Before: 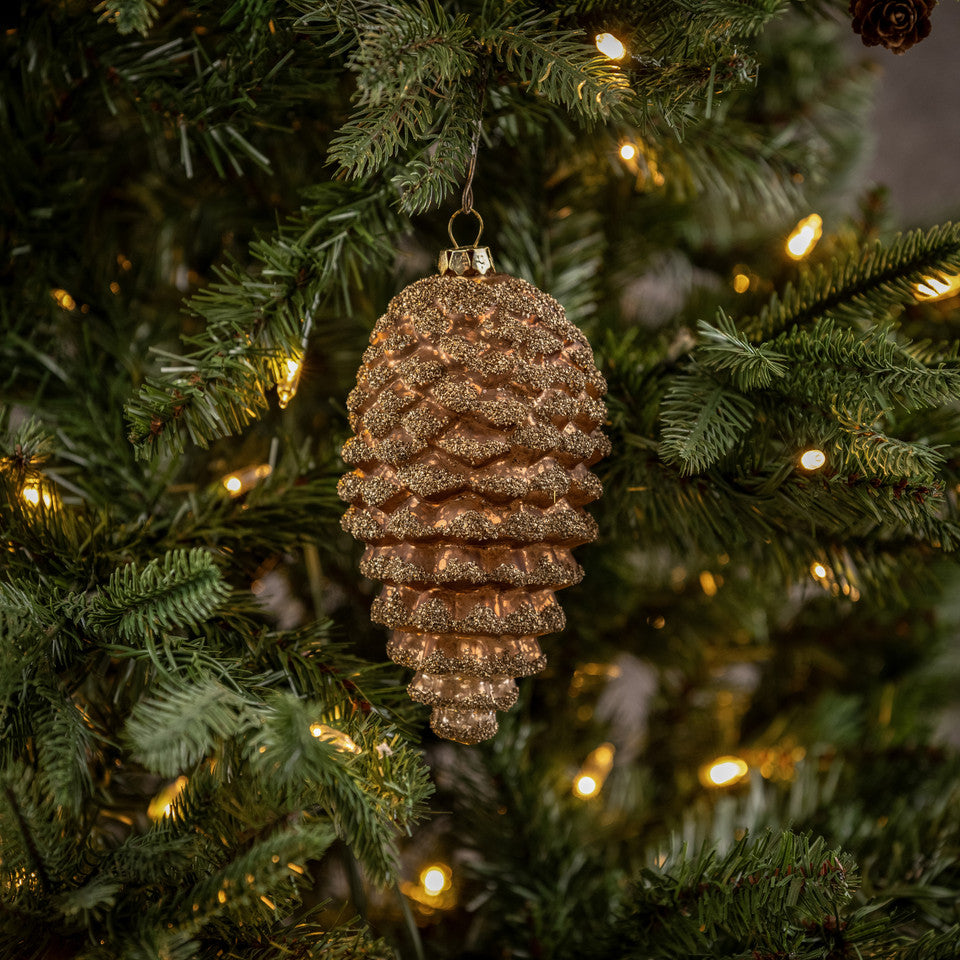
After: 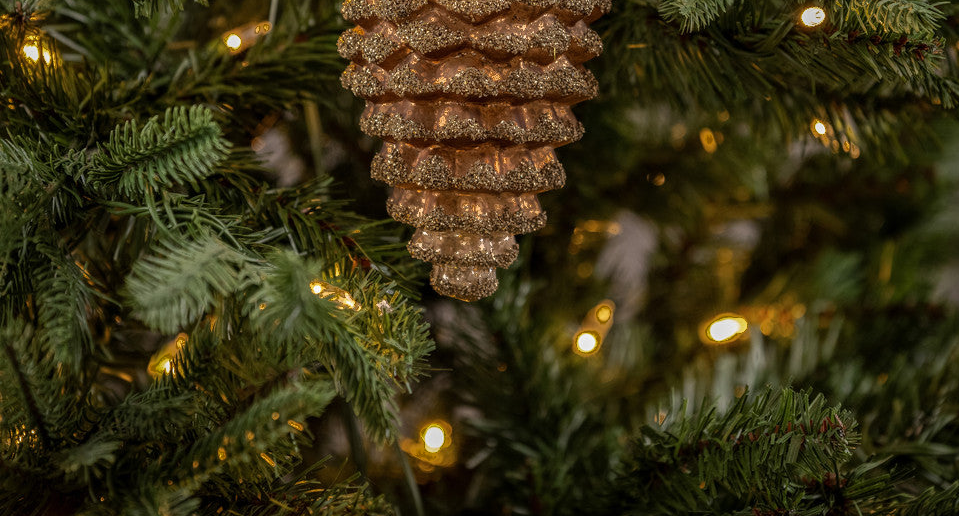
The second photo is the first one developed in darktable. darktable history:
crop and rotate: top 46.237%
fill light: exposure -0.73 EV, center 0.69, width 2.2
